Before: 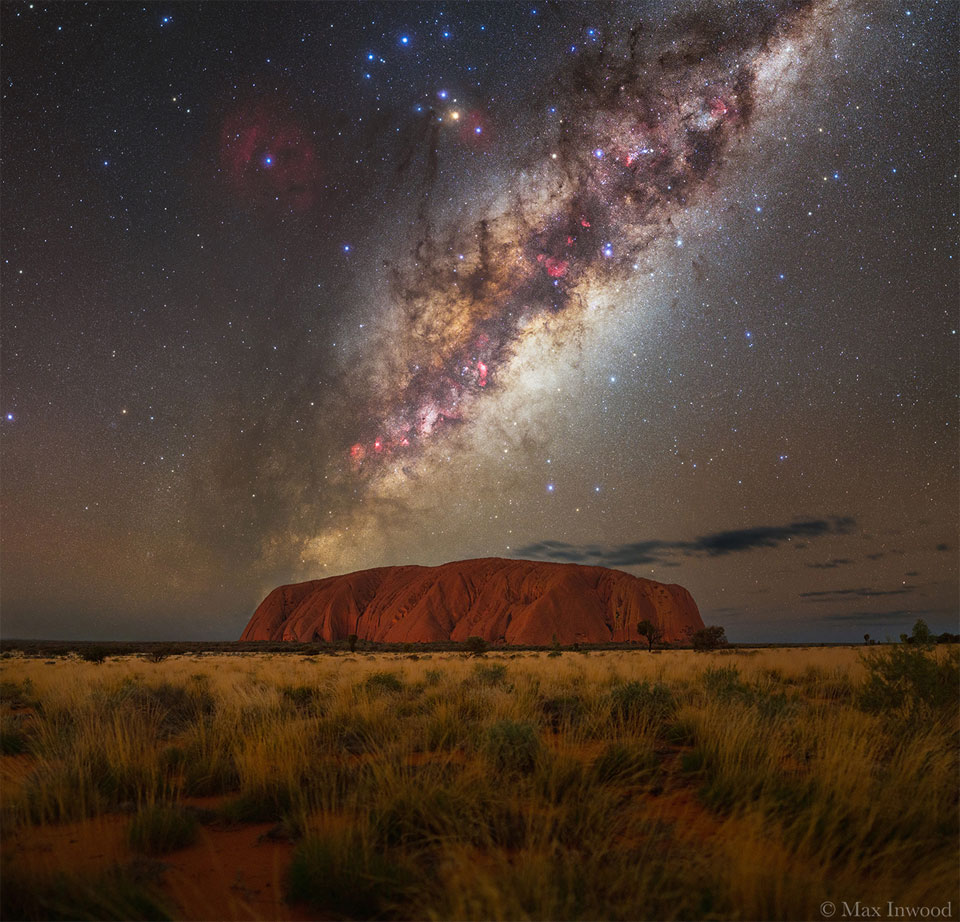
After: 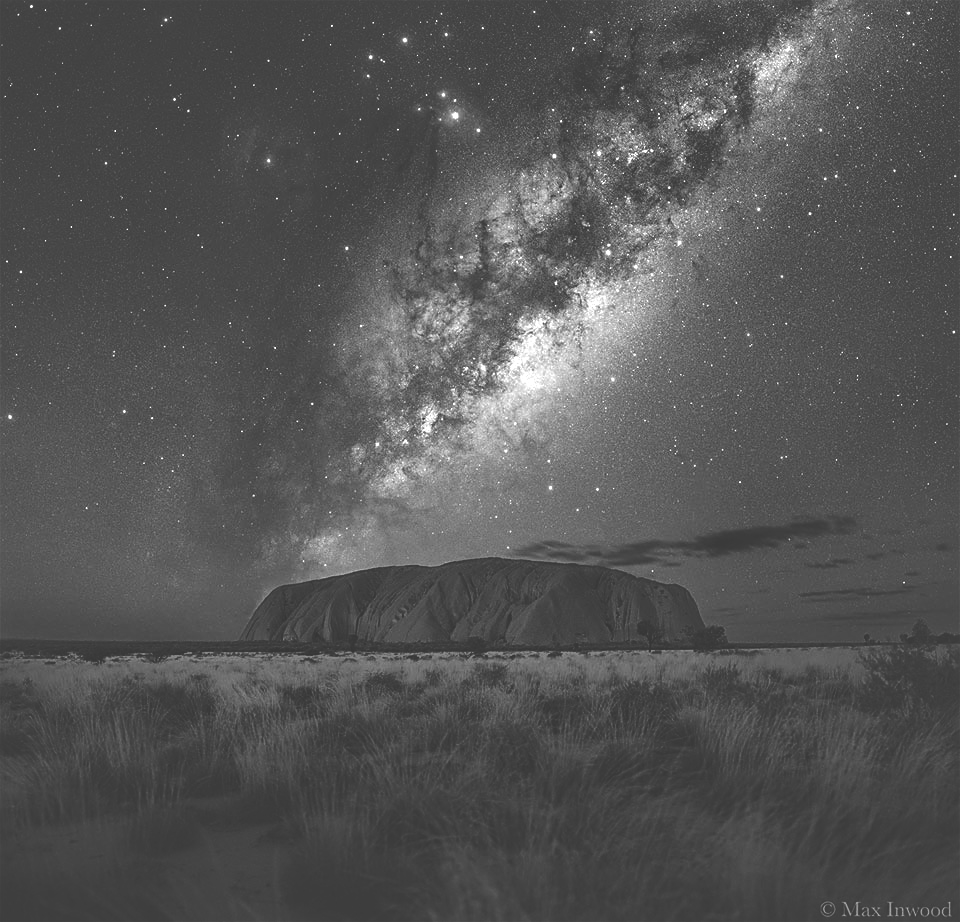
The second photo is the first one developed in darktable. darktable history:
rgb curve: curves: ch0 [(0, 0.186) (0.314, 0.284) (0.775, 0.708) (1, 1)], compensate middle gray true, preserve colors none
sharpen: on, module defaults
shadows and highlights: on, module defaults
exposure: exposure 0.507 EV, compensate highlight preservation false
monochrome: on, module defaults
